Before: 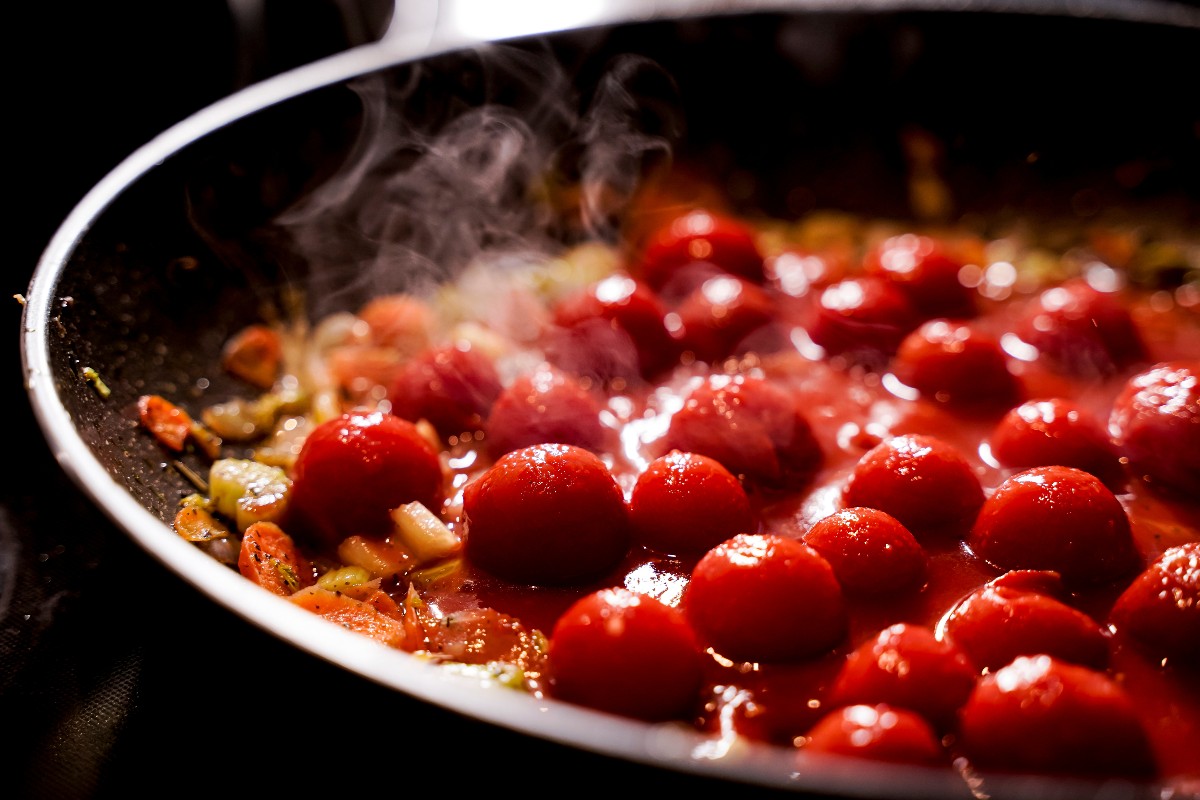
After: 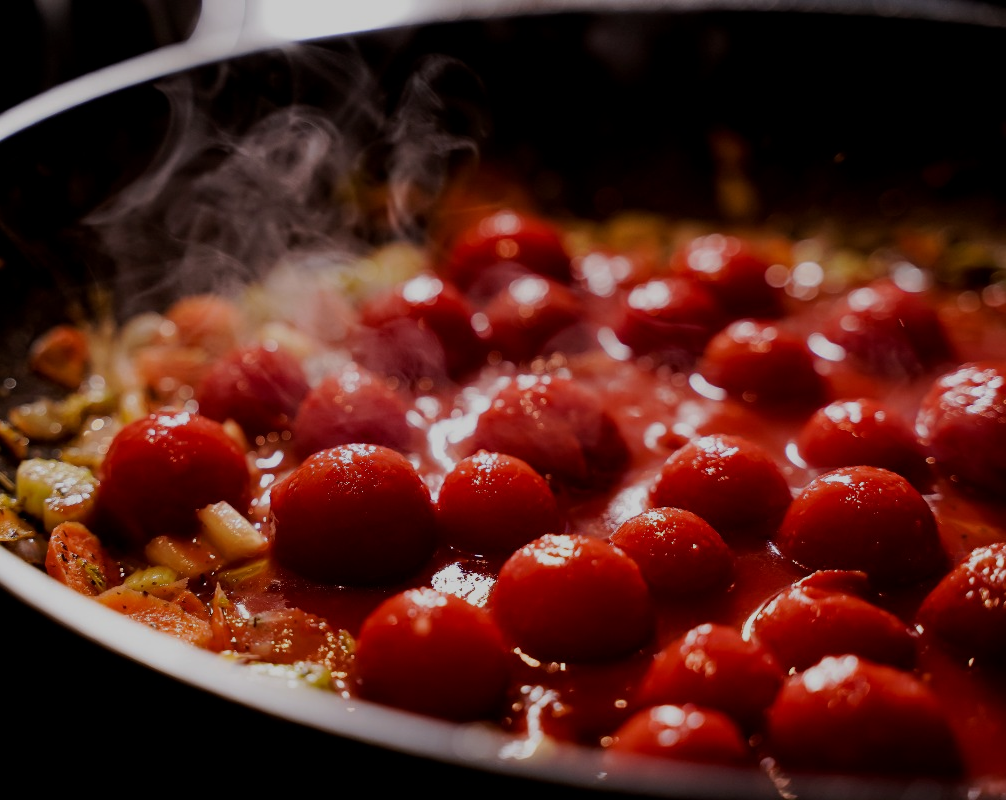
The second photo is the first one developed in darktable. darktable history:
crop: left 16.145%
exposure: black level correction 0, exposure -0.766 EV, compensate highlight preservation false
